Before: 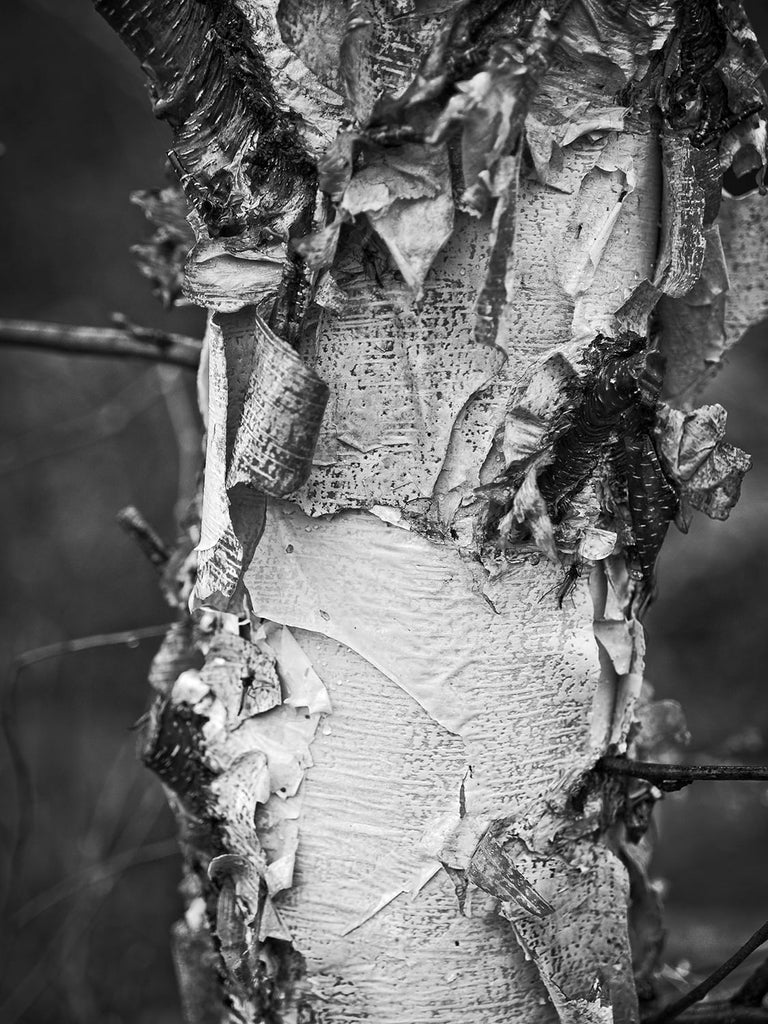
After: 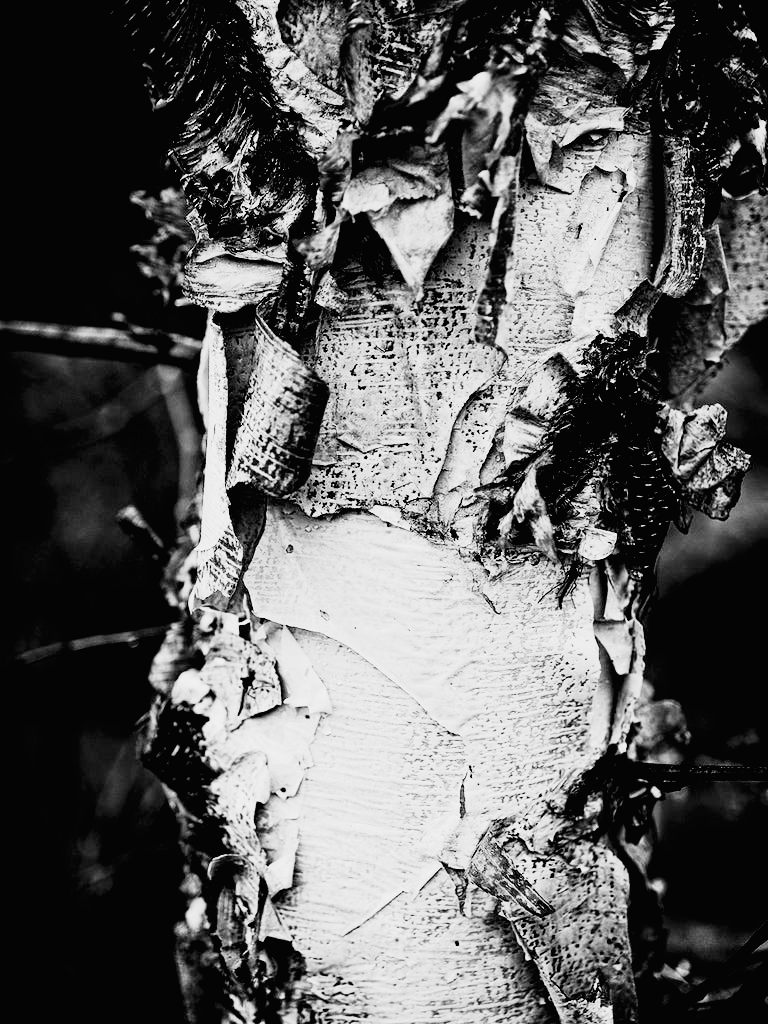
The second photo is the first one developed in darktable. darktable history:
velvia: on, module defaults
tone curve: curves: ch0 [(0.016, 0.011) (0.084, 0.026) (0.469, 0.508) (0.721, 0.862) (1, 1)], color space Lab, linked channels, preserve colors none
filmic rgb: black relative exposure -2.85 EV, white relative exposure 4.56 EV, hardness 1.77, contrast 1.25, preserve chrominance no, color science v5 (2021)
